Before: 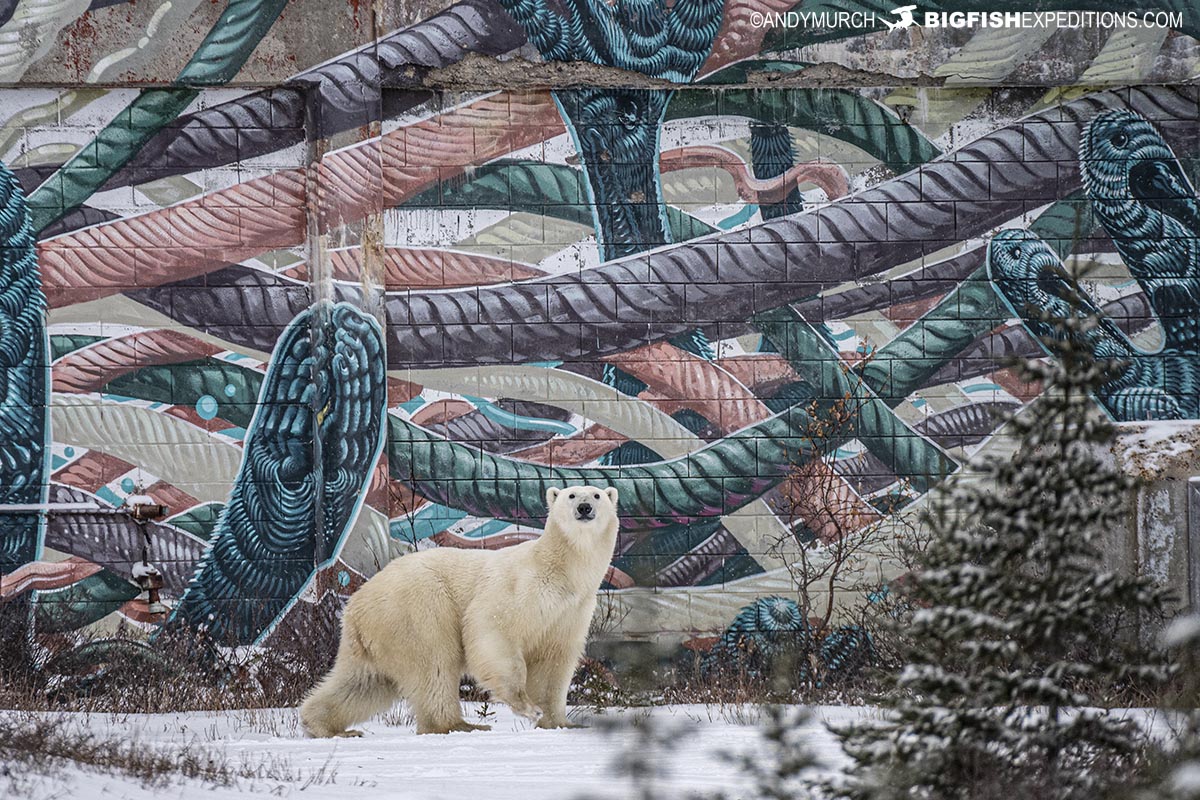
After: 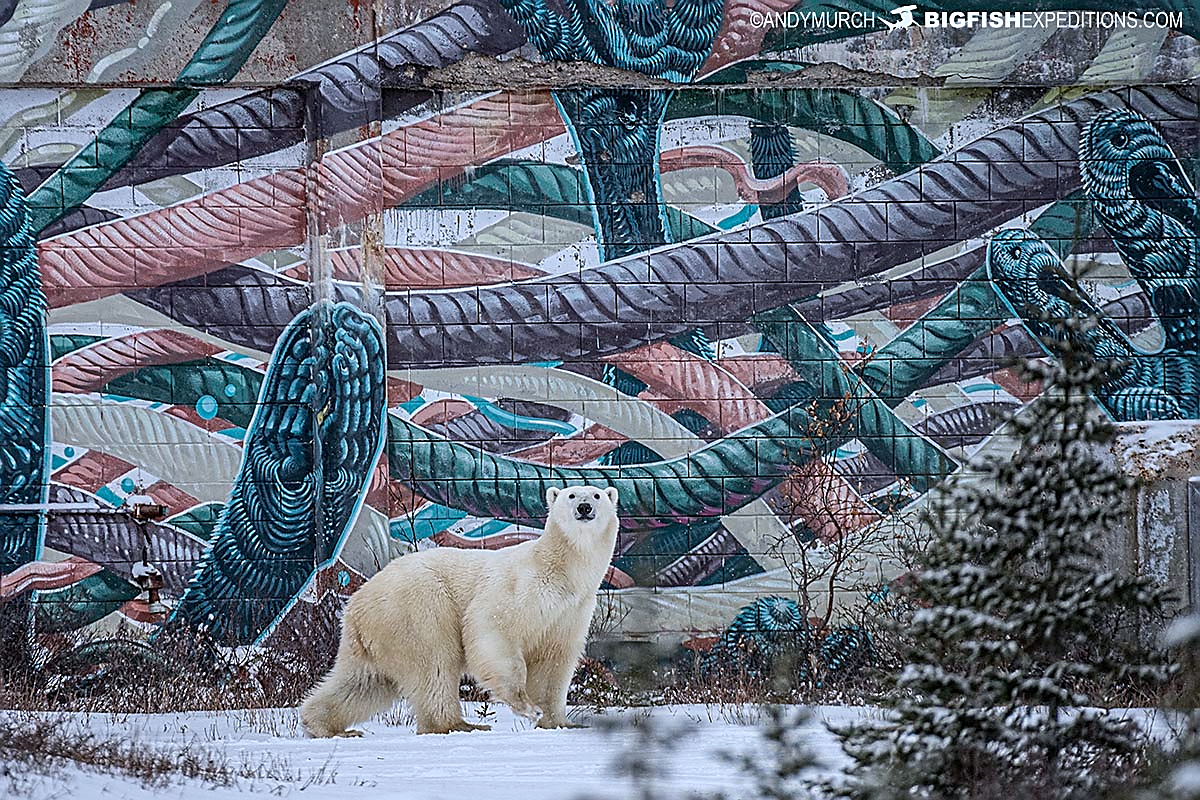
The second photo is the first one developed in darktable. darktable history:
sharpen: radius 1.4, amount 1.25, threshold 0.7
white balance: red 0.954, blue 1.079
color zones: curves: ch0 [(0, 0.444) (0.143, 0.442) (0.286, 0.441) (0.429, 0.441) (0.571, 0.441) (0.714, 0.441) (0.857, 0.442) (1, 0.444)]
